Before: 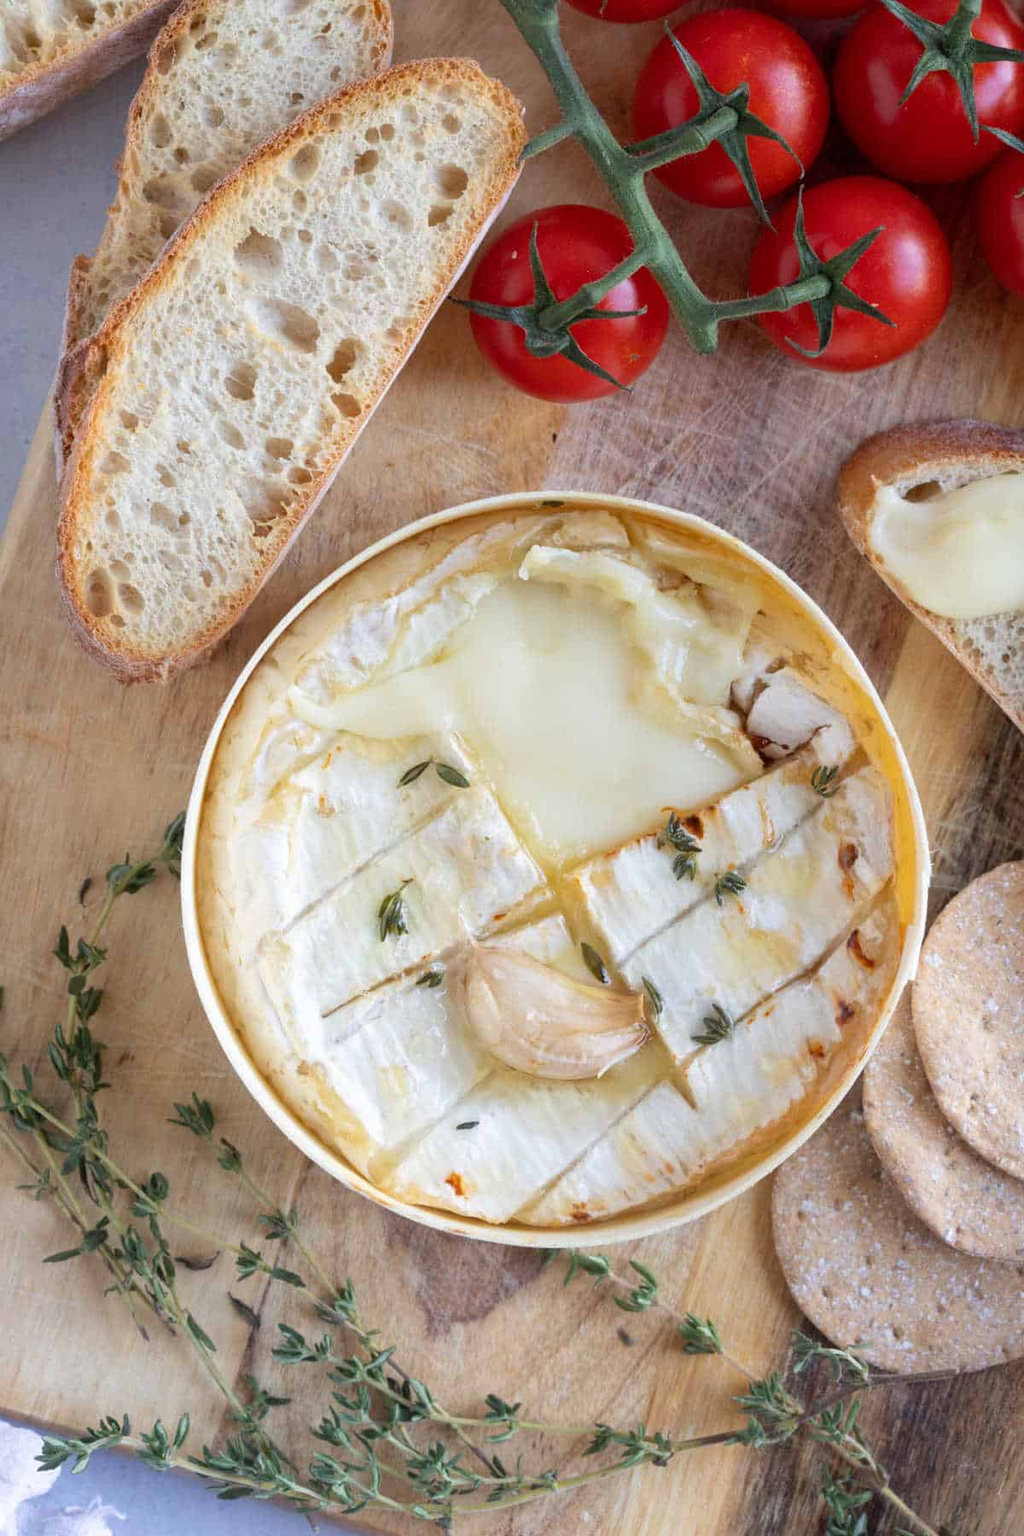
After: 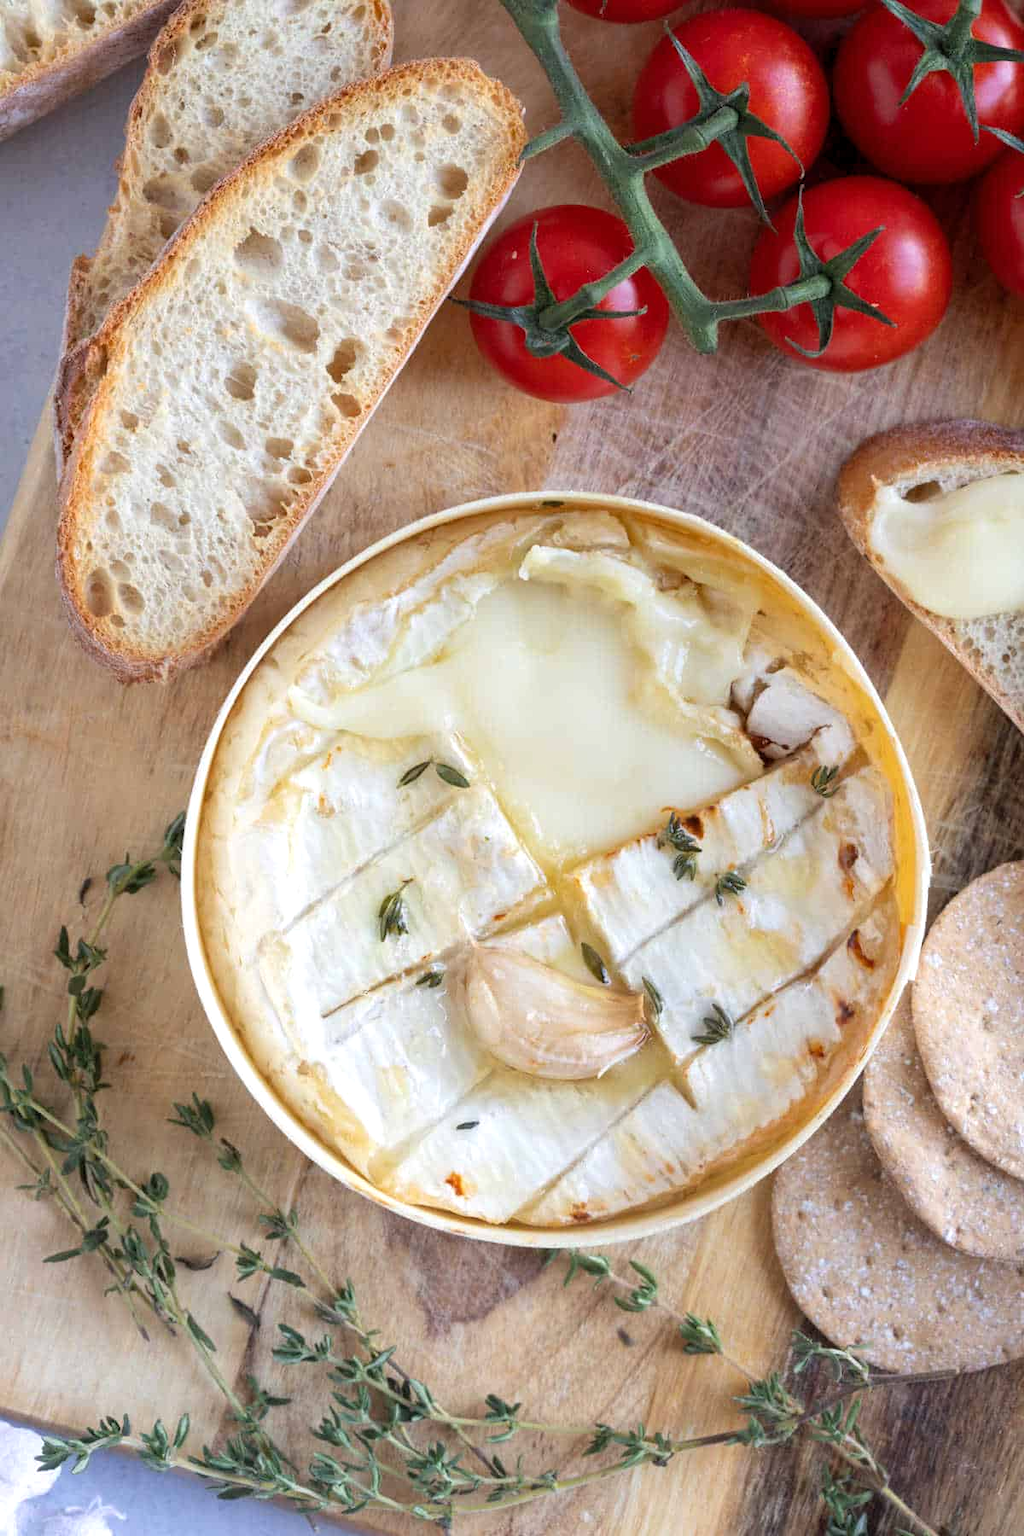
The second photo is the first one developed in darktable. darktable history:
levels: black 0.027%, levels [0.016, 0.484, 0.953]
